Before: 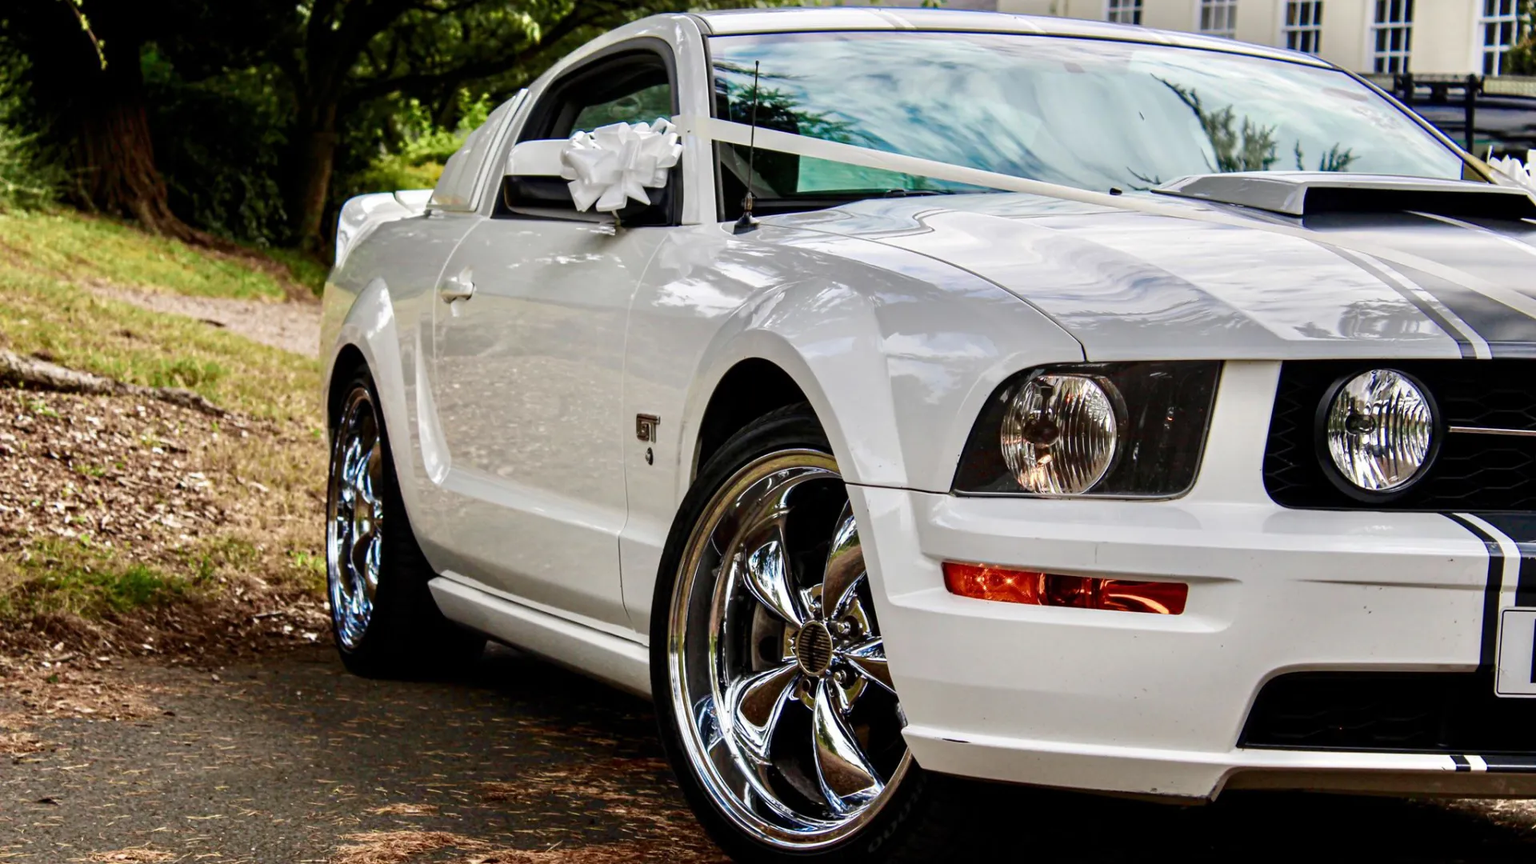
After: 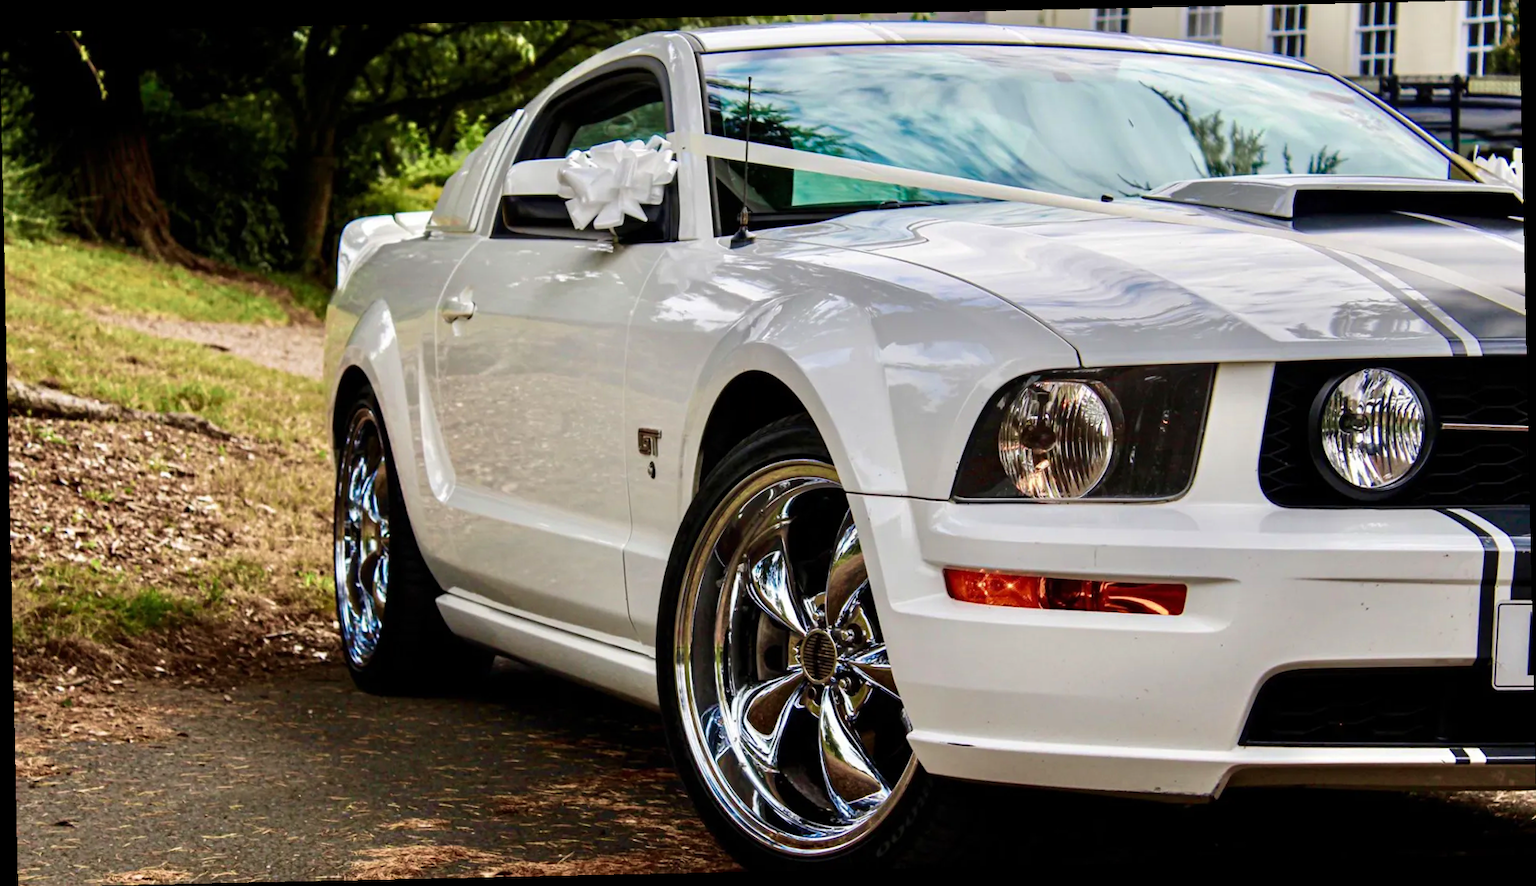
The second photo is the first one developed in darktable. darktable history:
velvia: on, module defaults
rotate and perspective: rotation -1.24°, automatic cropping off
